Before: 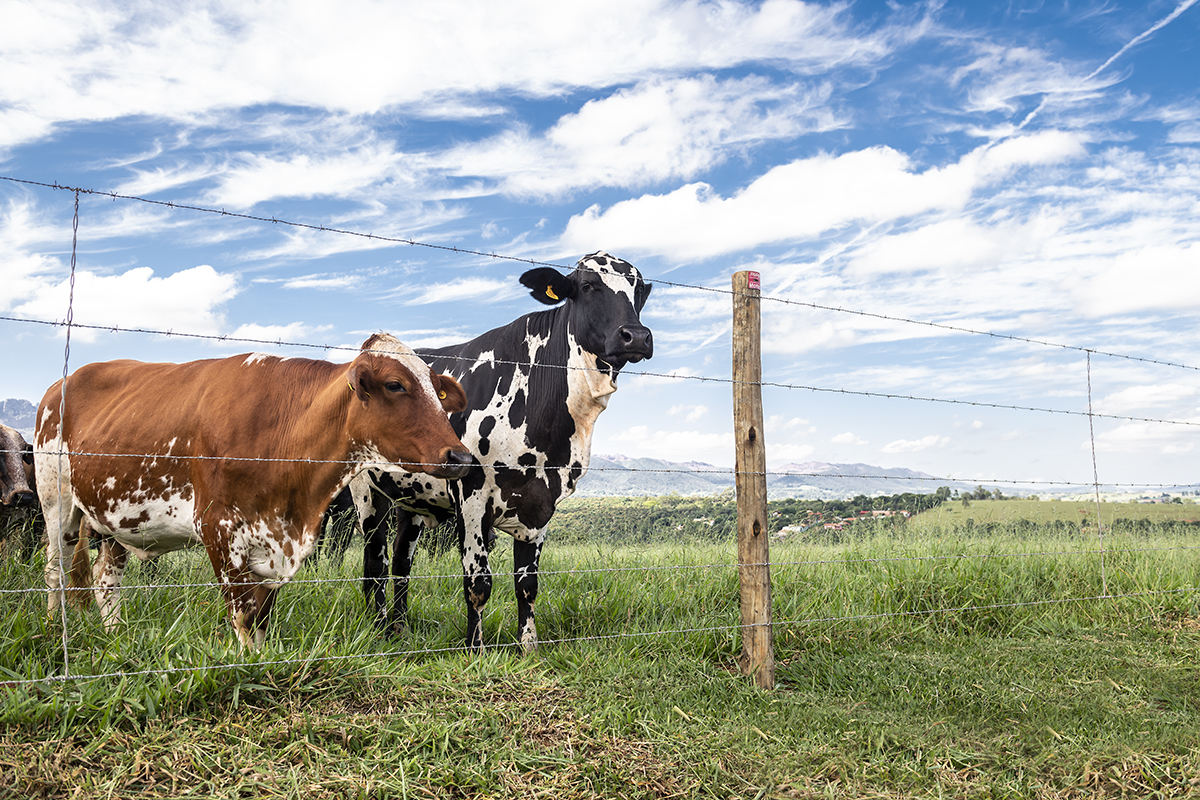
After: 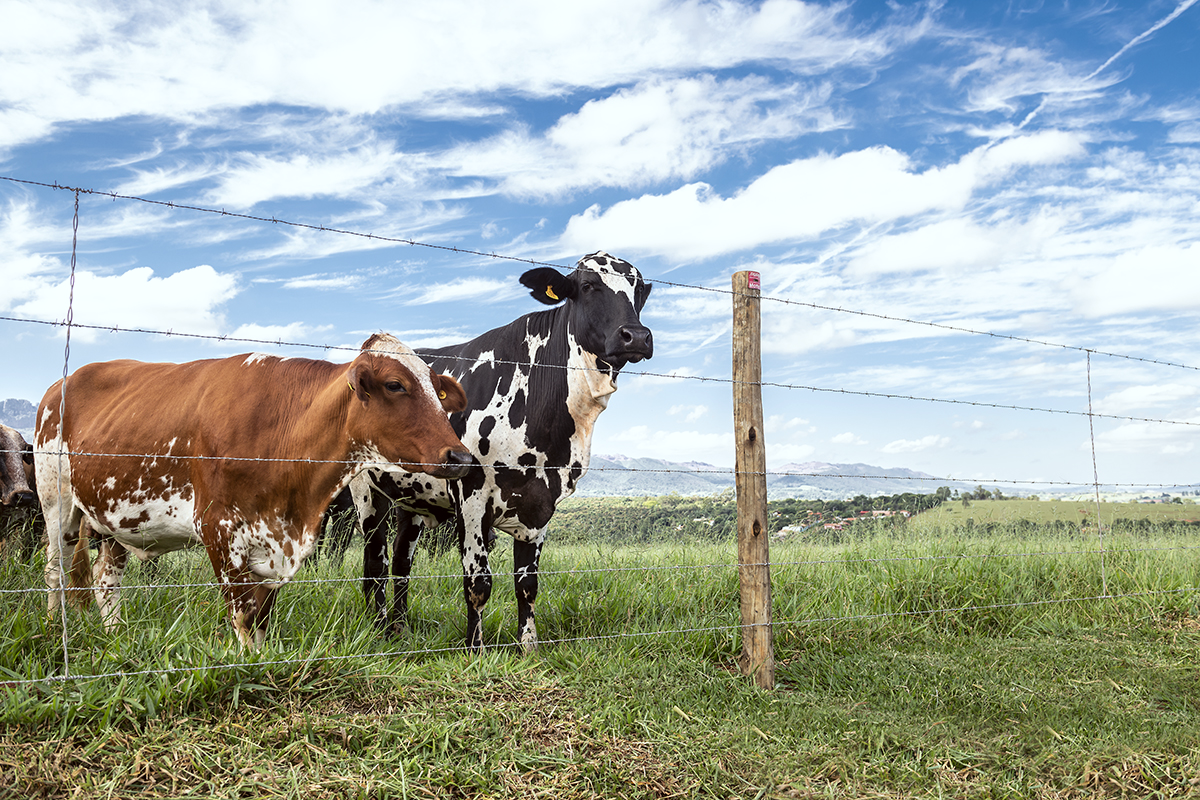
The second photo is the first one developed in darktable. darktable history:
color correction: highlights a* -2.82, highlights b* -2.47, shadows a* 2.41, shadows b* 2.67
